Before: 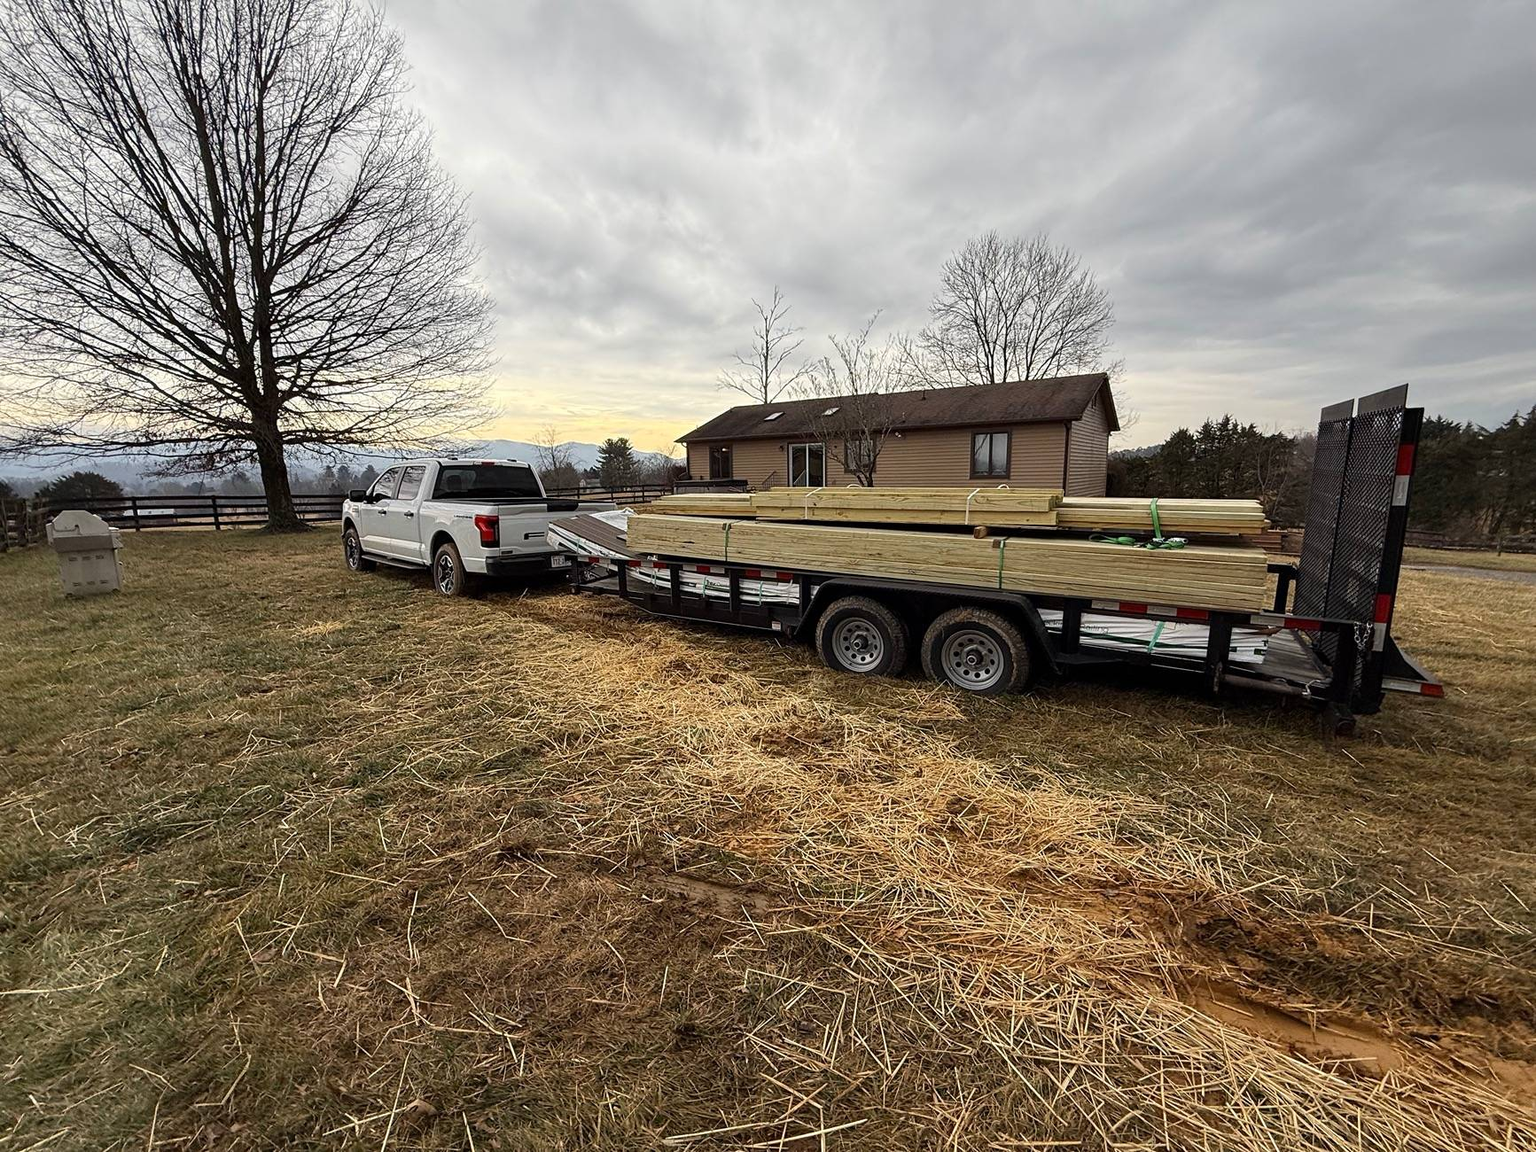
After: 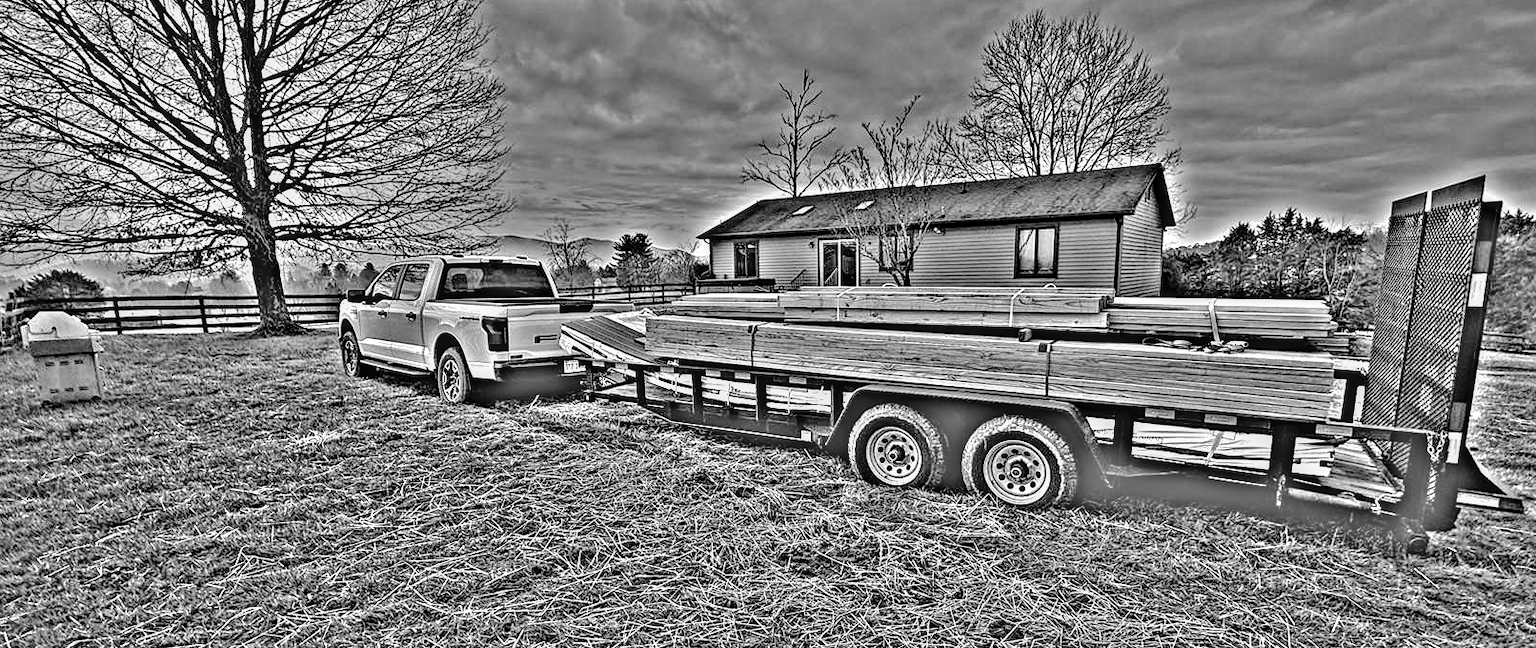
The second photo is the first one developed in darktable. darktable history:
crop: left 1.744%, top 19.225%, right 5.069%, bottom 28.357%
tone equalizer: -7 EV 0.15 EV, -6 EV 0.6 EV, -5 EV 1.15 EV, -4 EV 1.33 EV, -3 EV 1.15 EV, -2 EV 0.6 EV, -1 EV 0.15 EV, mask exposure compensation -0.5 EV
white balance: red 0.974, blue 1.044
highpass: on, module defaults
color correction: highlights a* 0.003, highlights b* -0.283
local contrast: detail 130%
tone curve: curves: ch0 [(0, 0) (0.003, 0.016) (0.011, 0.015) (0.025, 0.017) (0.044, 0.026) (0.069, 0.034) (0.1, 0.043) (0.136, 0.068) (0.177, 0.119) (0.224, 0.175) (0.277, 0.251) (0.335, 0.328) (0.399, 0.415) (0.468, 0.499) (0.543, 0.58) (0.623, 0.659) (0.709, 0.731) (0.801, 0.807) (0.898, 0.895) (1, 1)], preserve colors none
